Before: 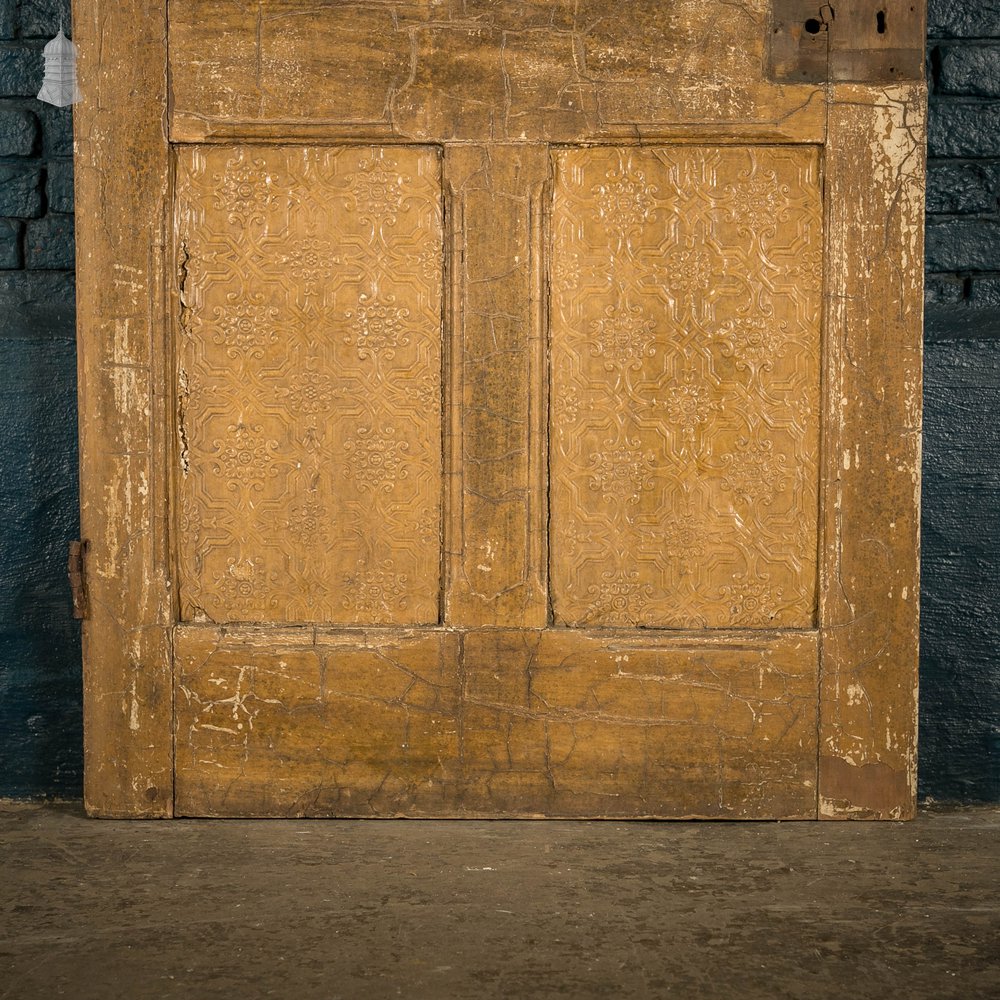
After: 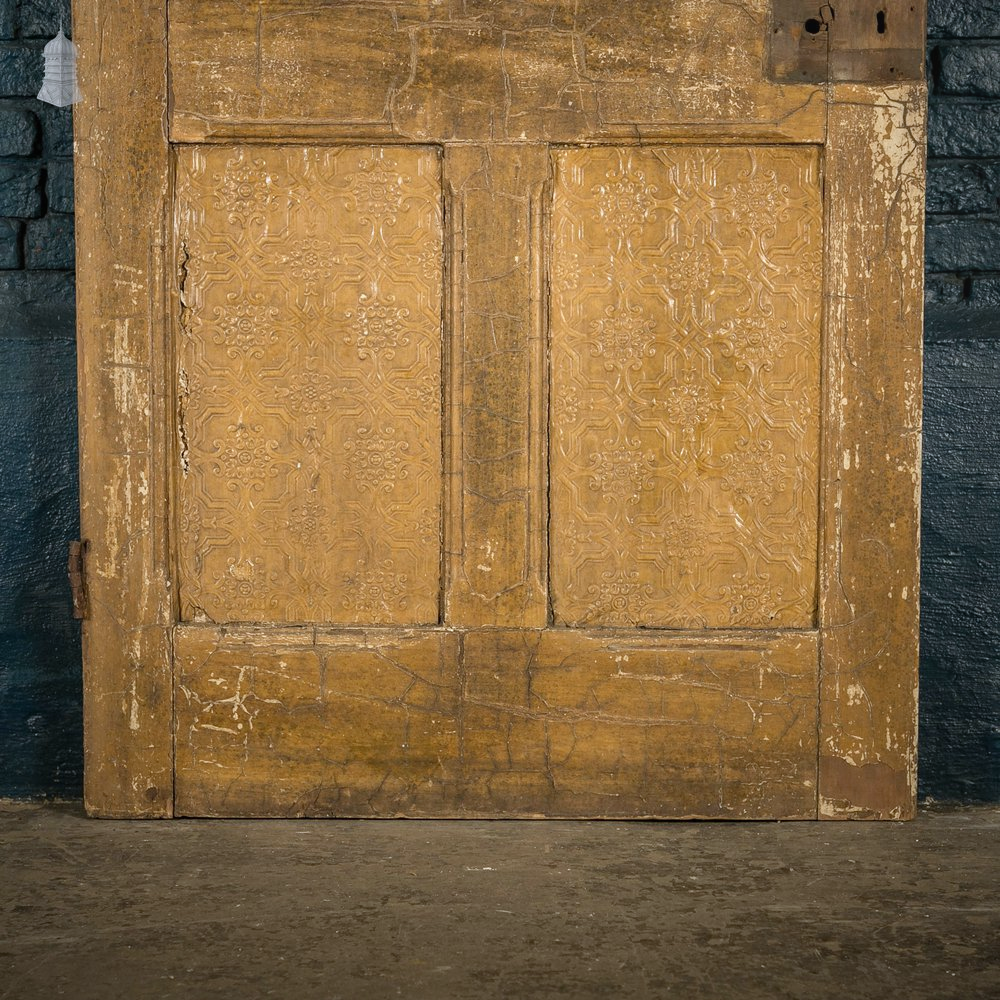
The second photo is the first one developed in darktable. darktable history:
white balance: red 0.967, blue 1.049
bloom: on, module defaults
